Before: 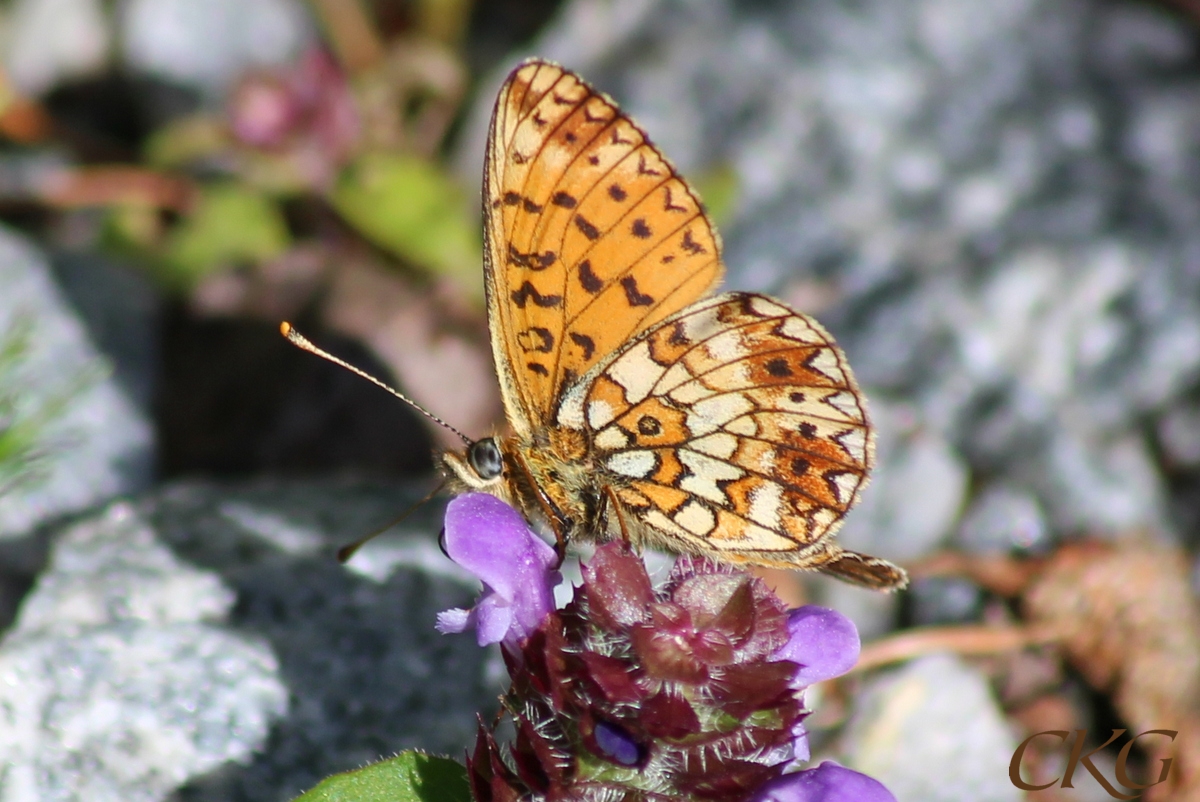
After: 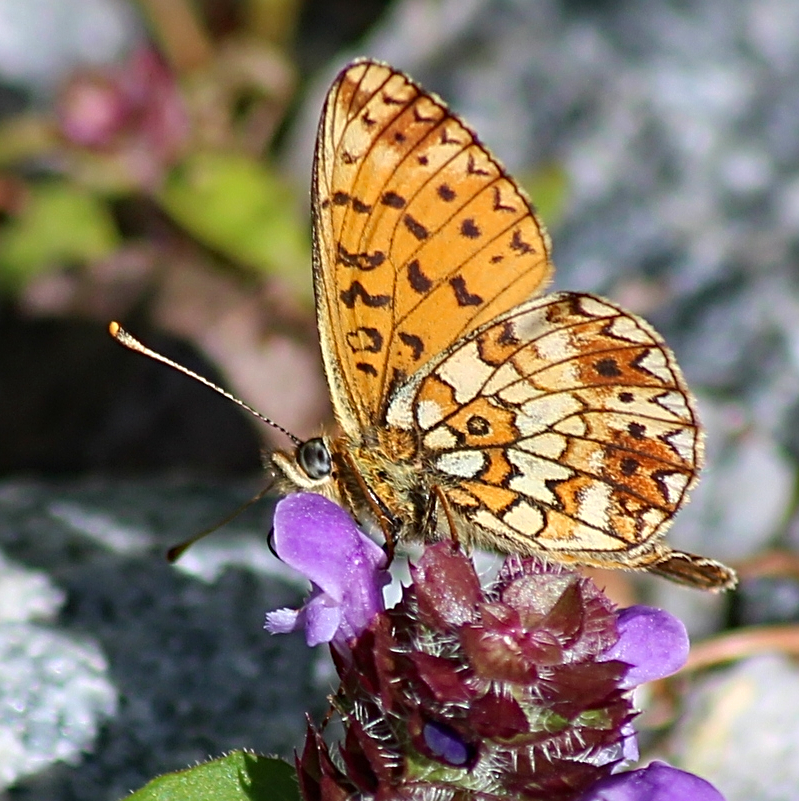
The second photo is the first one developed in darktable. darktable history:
sharpen: radius 3.119
crop and rotate: left 14.292%, right 19.041%
haze removal: compatibility mode true, adaptive false
